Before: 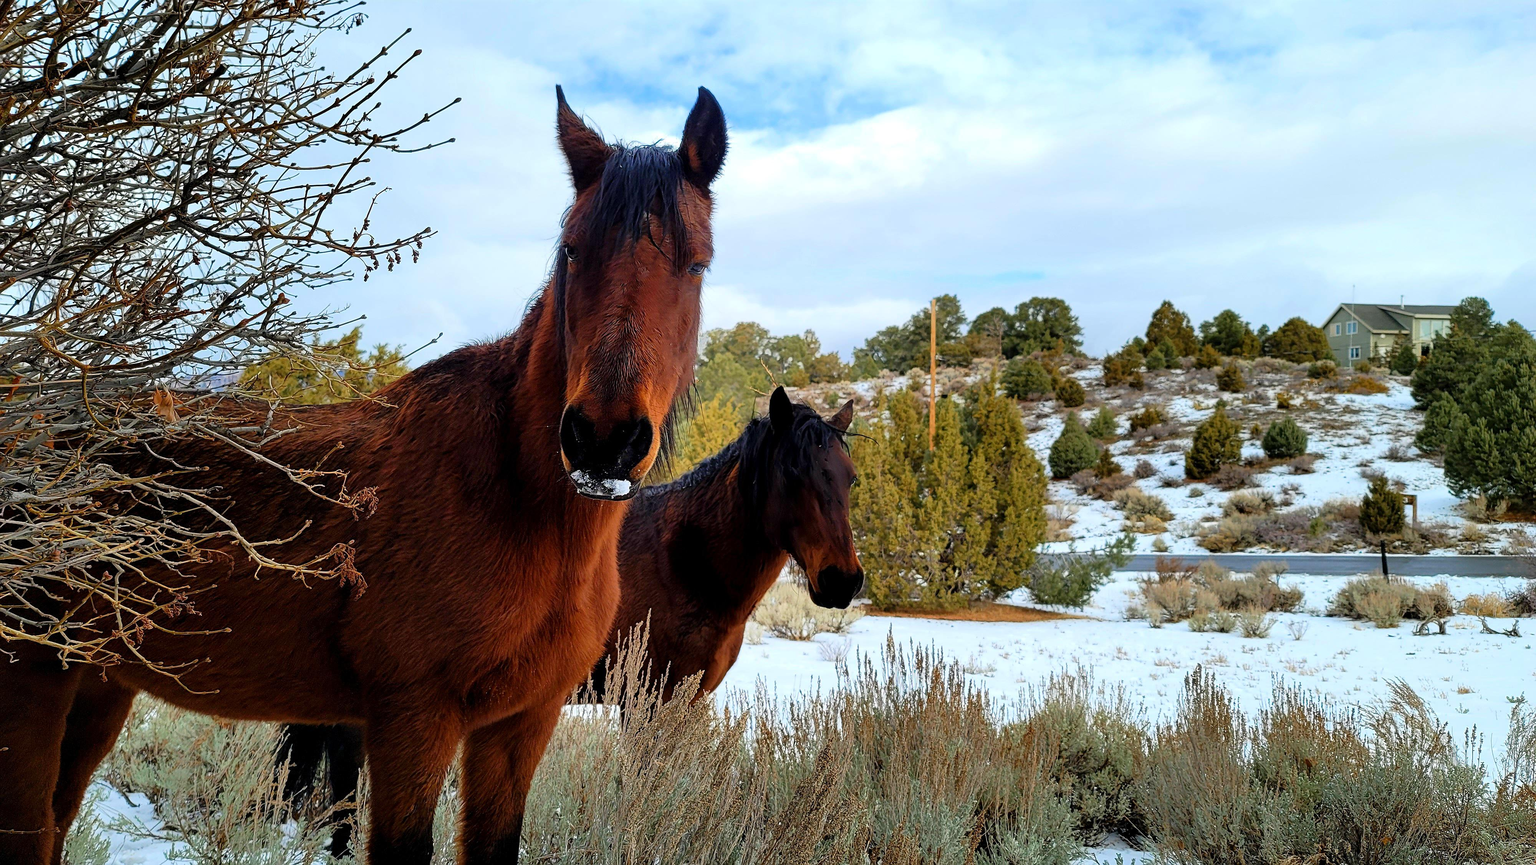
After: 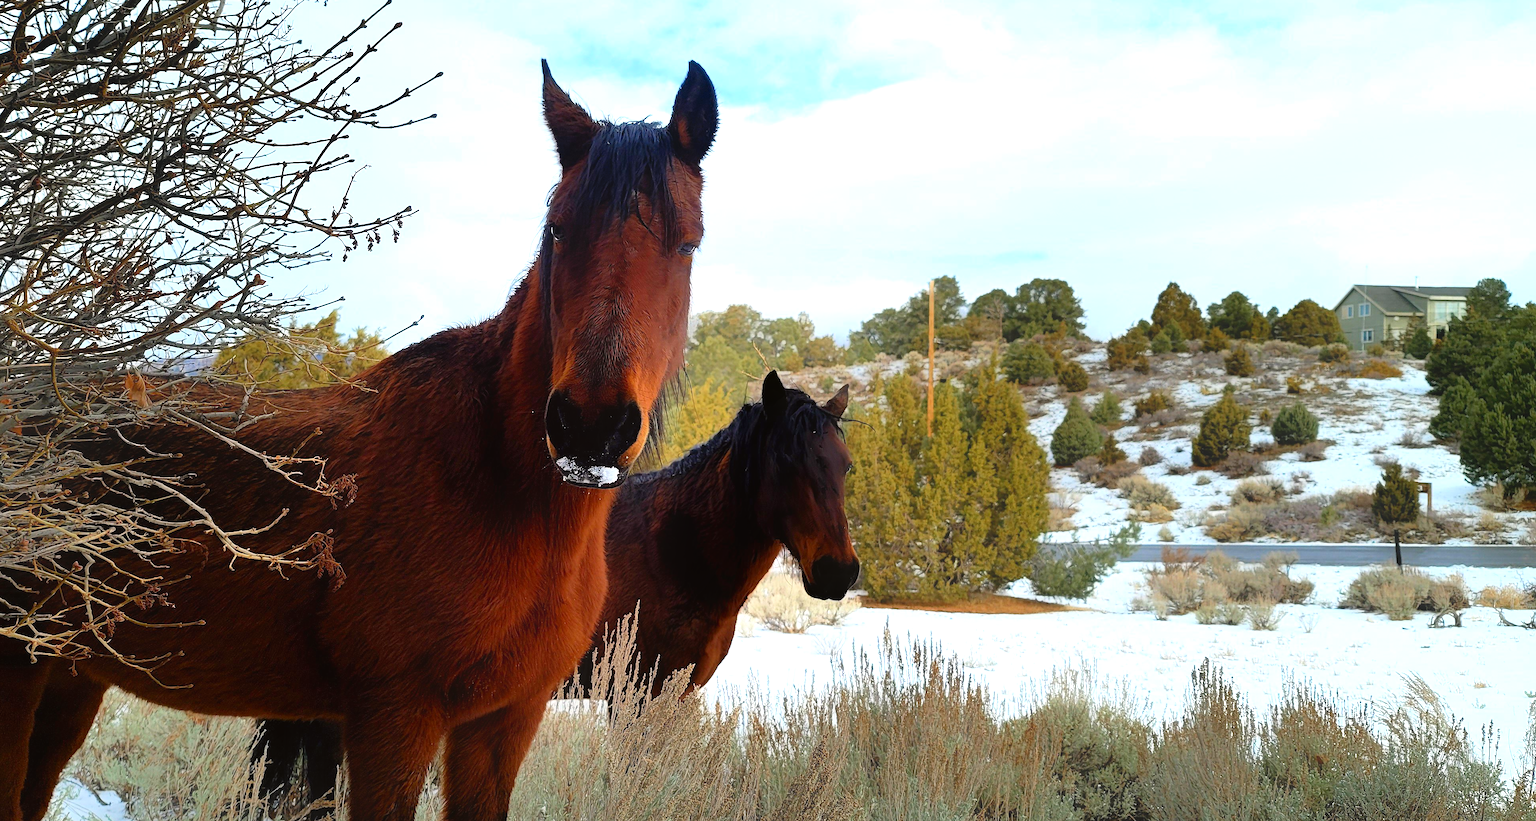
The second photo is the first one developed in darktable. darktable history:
crop: left 2.155%, top 3.302%, right 1.16%, bottom 4.862%
levels: levels [0, 0.43, 0.859]
contrast equalizer: y [[0.6 ×6], [0.55 ×6], [0 ×6], [0 ×6], [0 ×6]], mix -0.98
